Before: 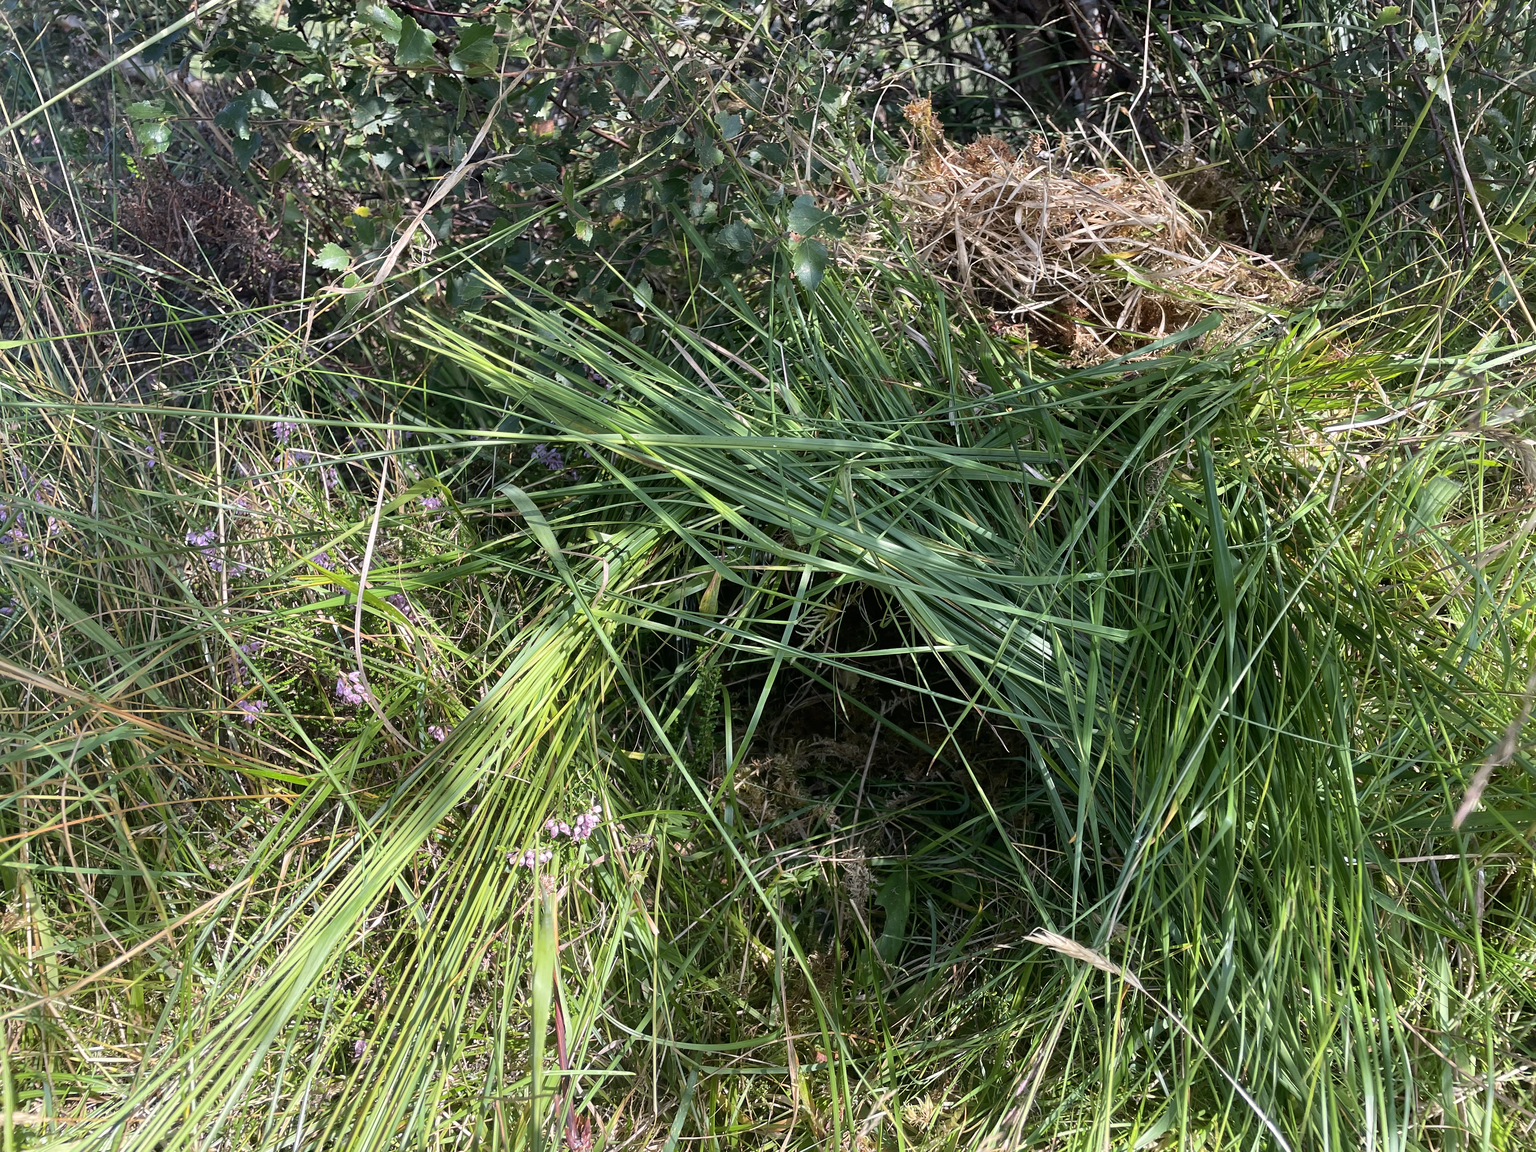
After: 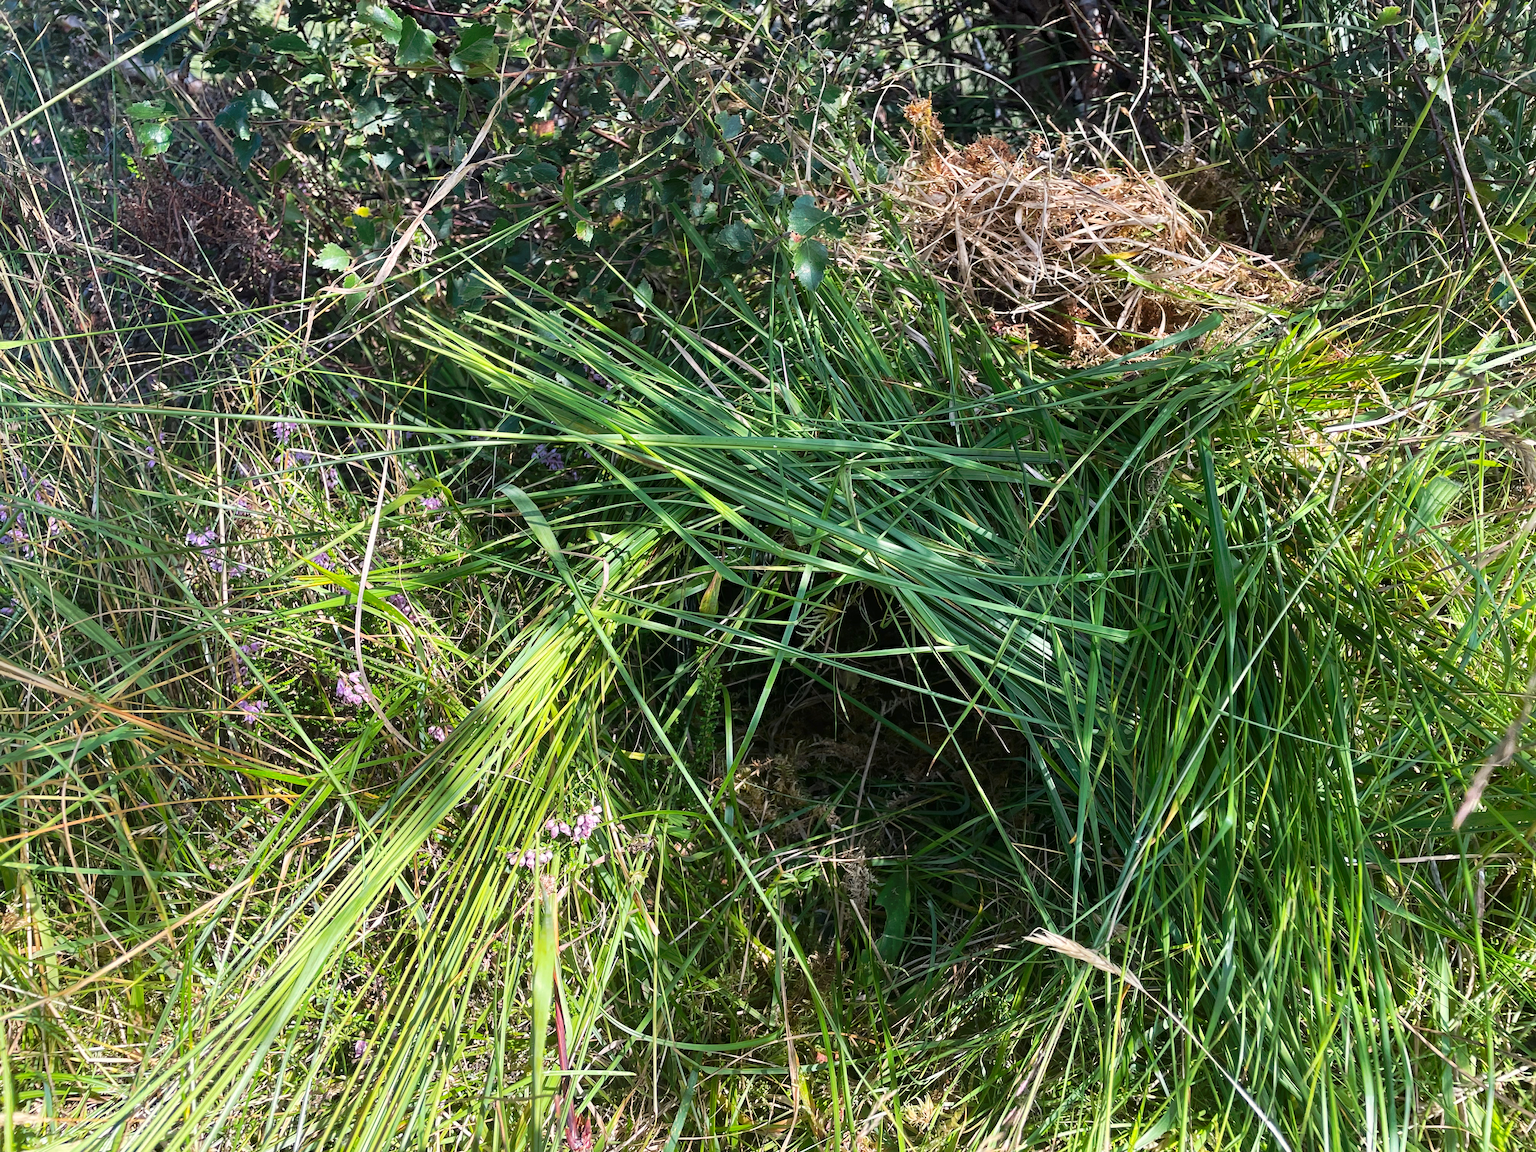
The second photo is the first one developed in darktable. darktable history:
color correction: highlights b* 3
tone curve: curves: ch0 [(0, 0) (0.003, 0.009) (0.011, 0.019) (0.025, 0.034) (0.044, 0.057) (0.069, 0.082) (0.1, 0.104) (0.136, 0.131) (0.177, 0.165) (0.224, 0.212) (0.277, 0.279) (0.335, 0.342) (0.399, 0.401) (0.468, 0.477) (0.543, 0.572) (0.623, 0.675) (0.709, 0.772) (0.801, 0.85) (0.898, 0.942) (1, 1)], preserve colors none
white balance: red 0.988, blue 1.017
haze removal: on, module defaults
